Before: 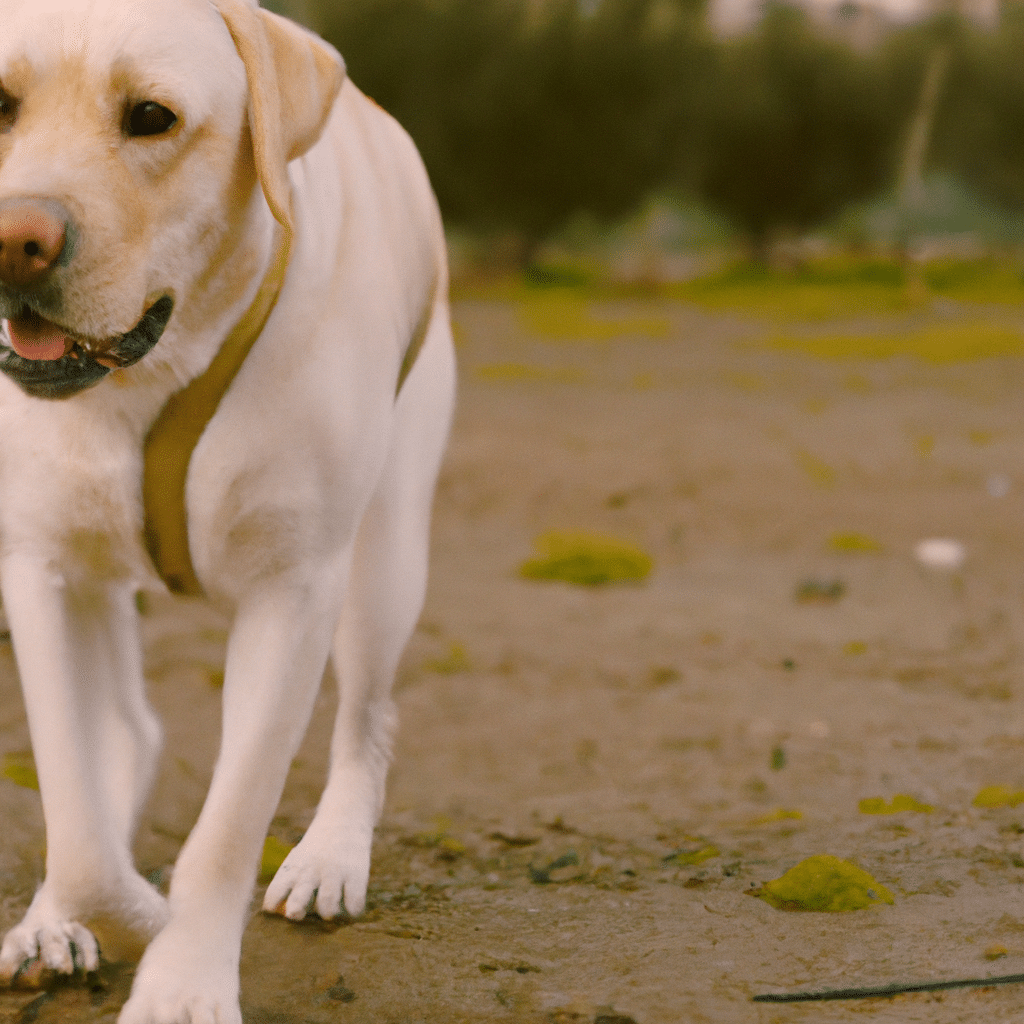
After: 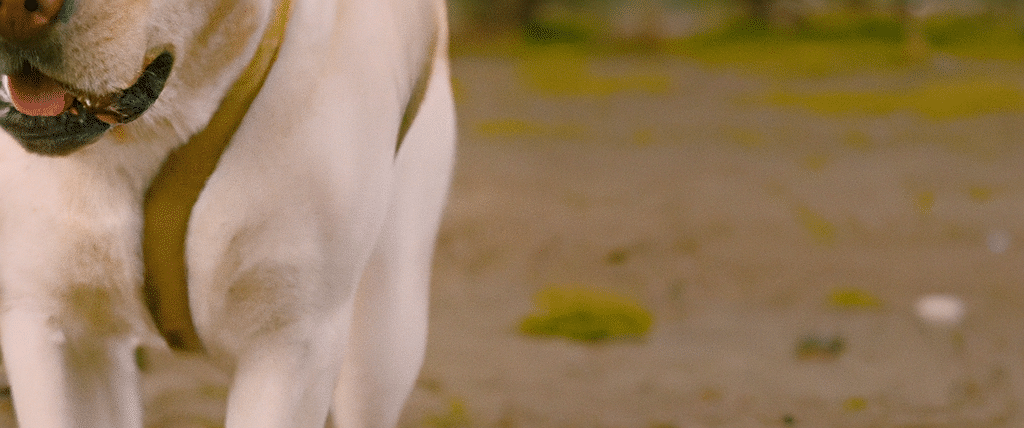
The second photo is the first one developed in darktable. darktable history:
tone equalizer: -7 EV -0.63 EV, -6 EV 1 EV, -5 EV -0.45 EV, -4 EV 0.43 EV, -3 EV 0.41 EV, -2 EV 0.15 EV, -1 EV -0.15 EV, +0 EV -0.39 EV, smoothing diameter 25%, edges refinement/feathering 10, preserve details guided filter
base curve: preserve colors none
sharpen: on, module defaults
crop and rotate: top 23.84%, bottom 34.294%
